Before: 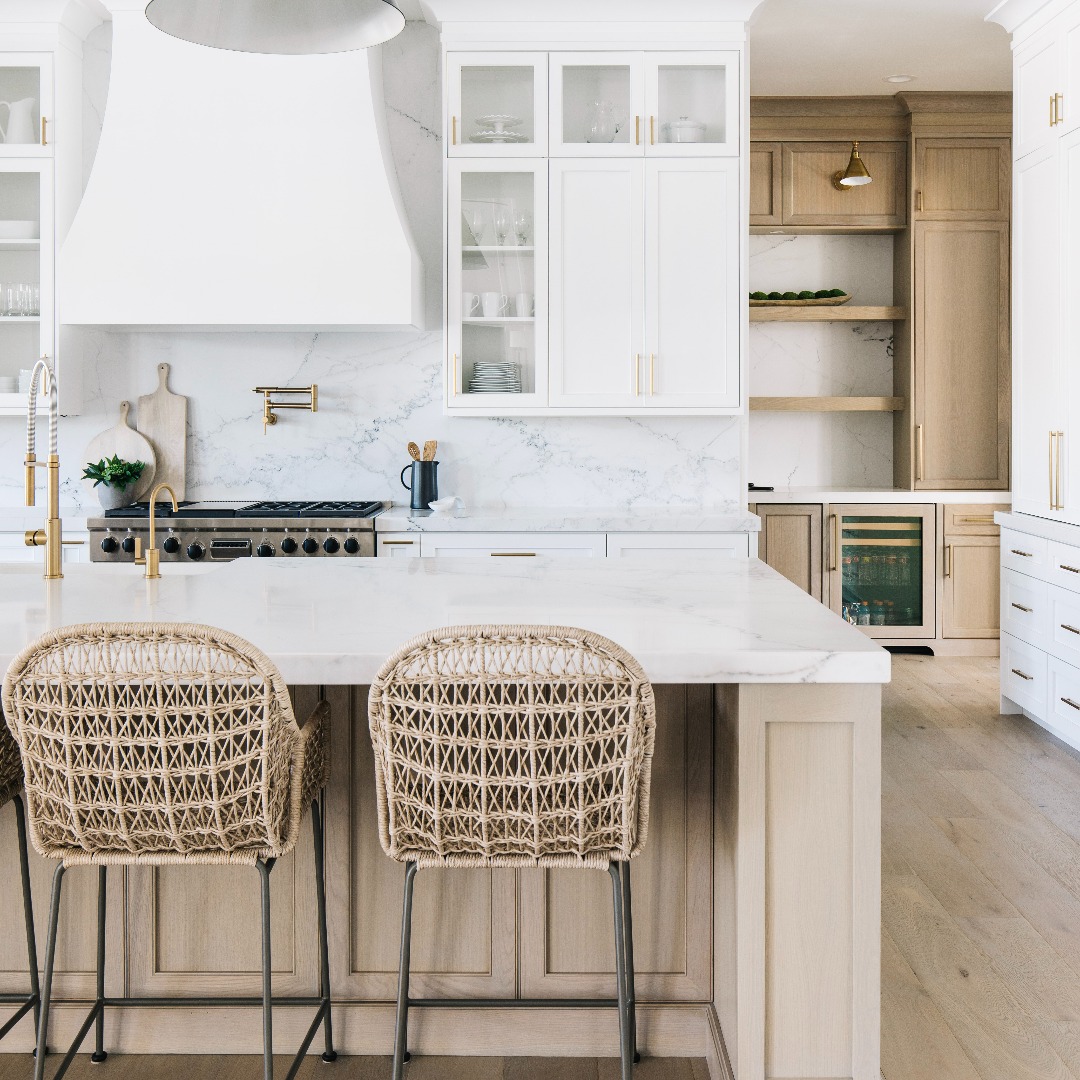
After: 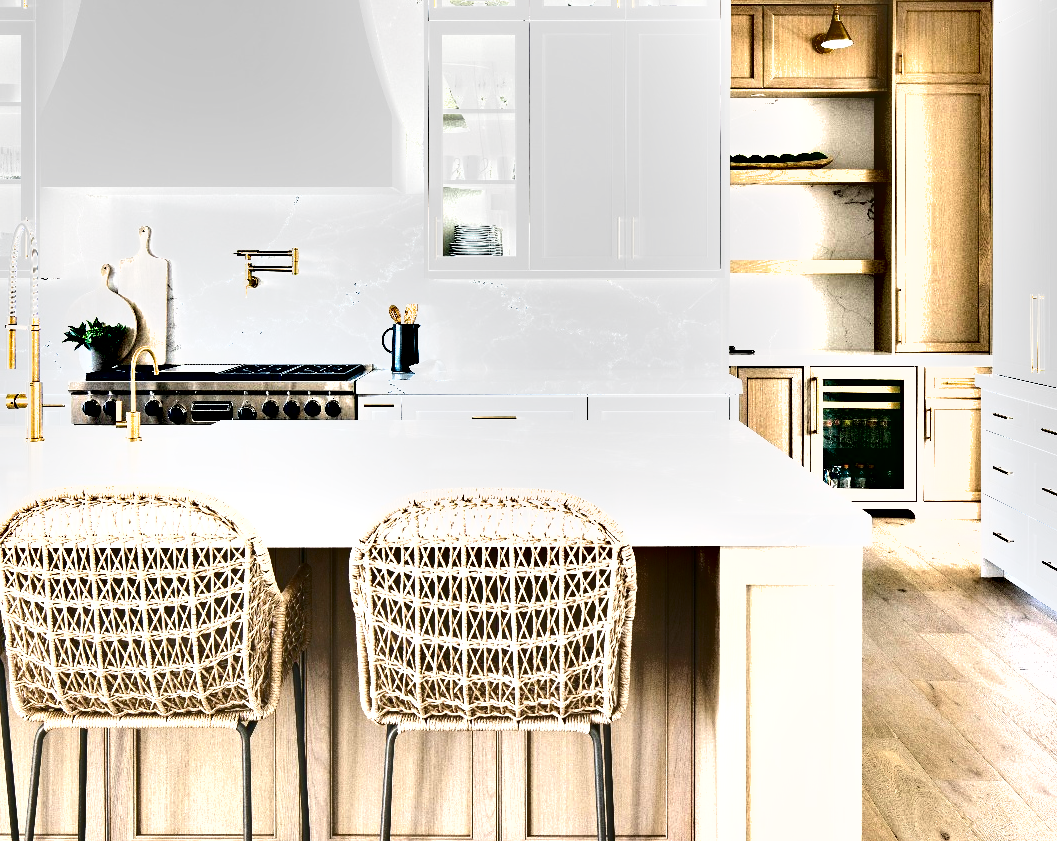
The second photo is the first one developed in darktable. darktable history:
shadows and highlights: soften with gaussian
crop and rotate: left 1.814%, top 12.818%, right 0.25%, bottom 9.225%
color balance rgb: perceptual saturation grading › global saturation 20%, perceptual saturation grading › highlights -25%, perceptual saturation grading › shadows 25%
exposure: black level correction 0, exposure 1.35 EV, compensate exposure bias true, compensate highlight preservation false
